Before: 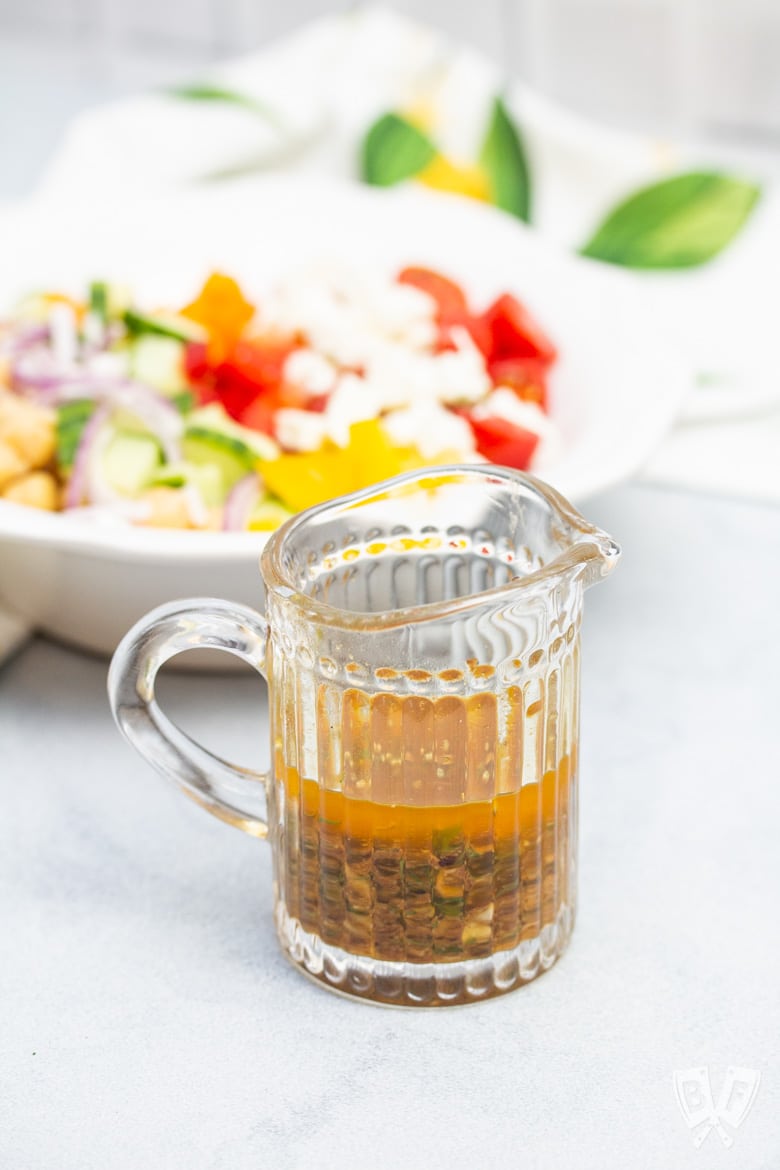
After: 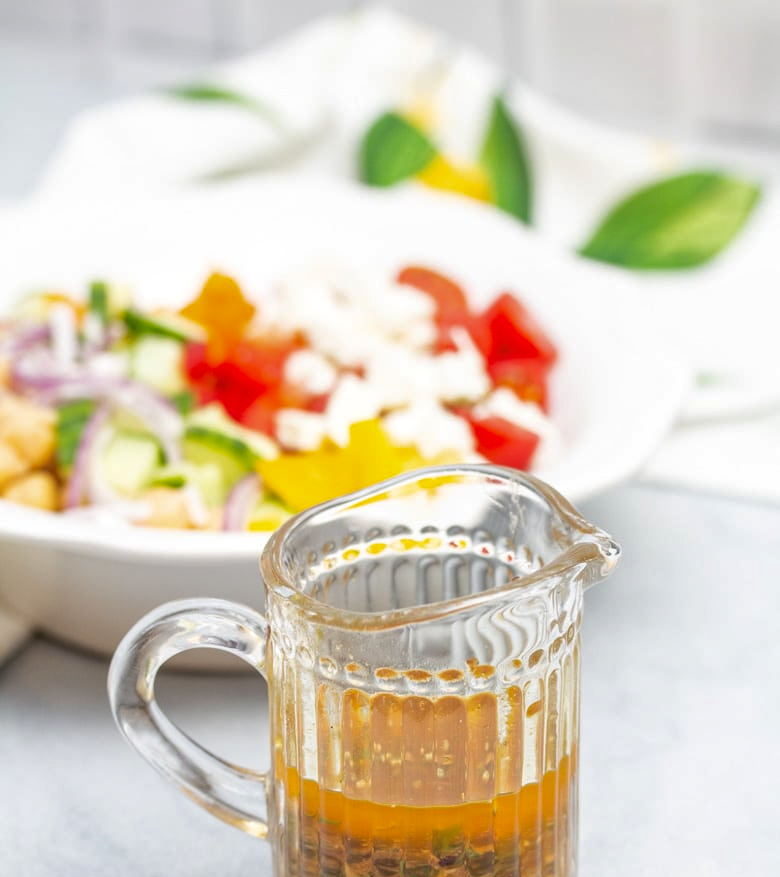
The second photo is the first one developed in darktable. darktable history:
crop: bottom 24.992%
local contrast: detail 110%
shadows and highlights: shadows 10.02, white point adjustment 0.855, highlights -38.65
